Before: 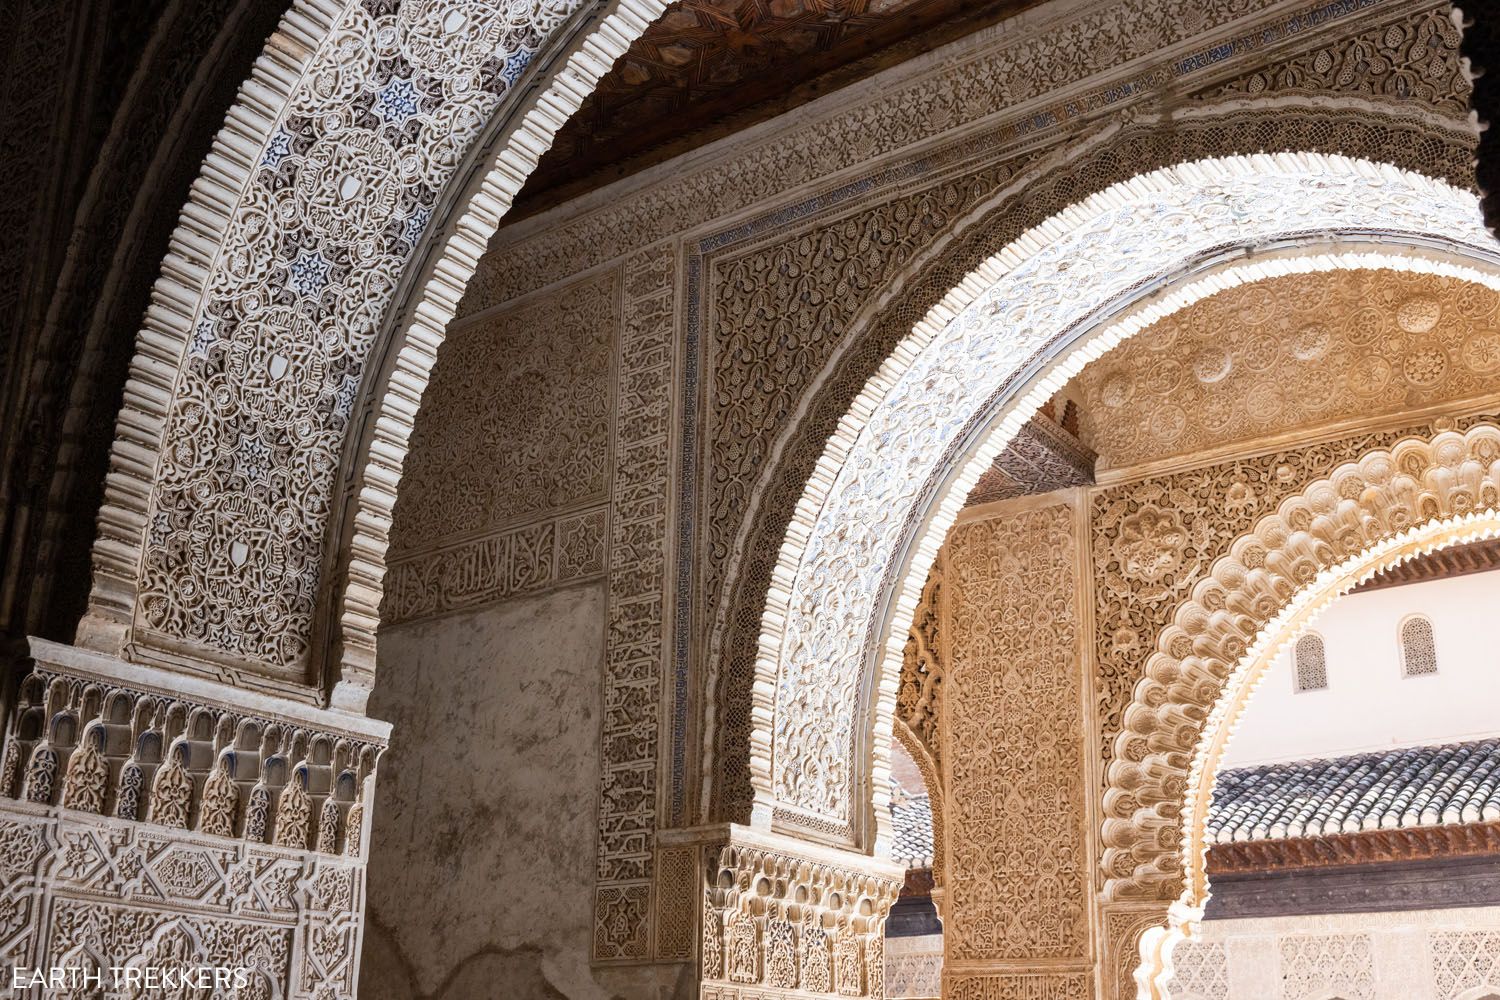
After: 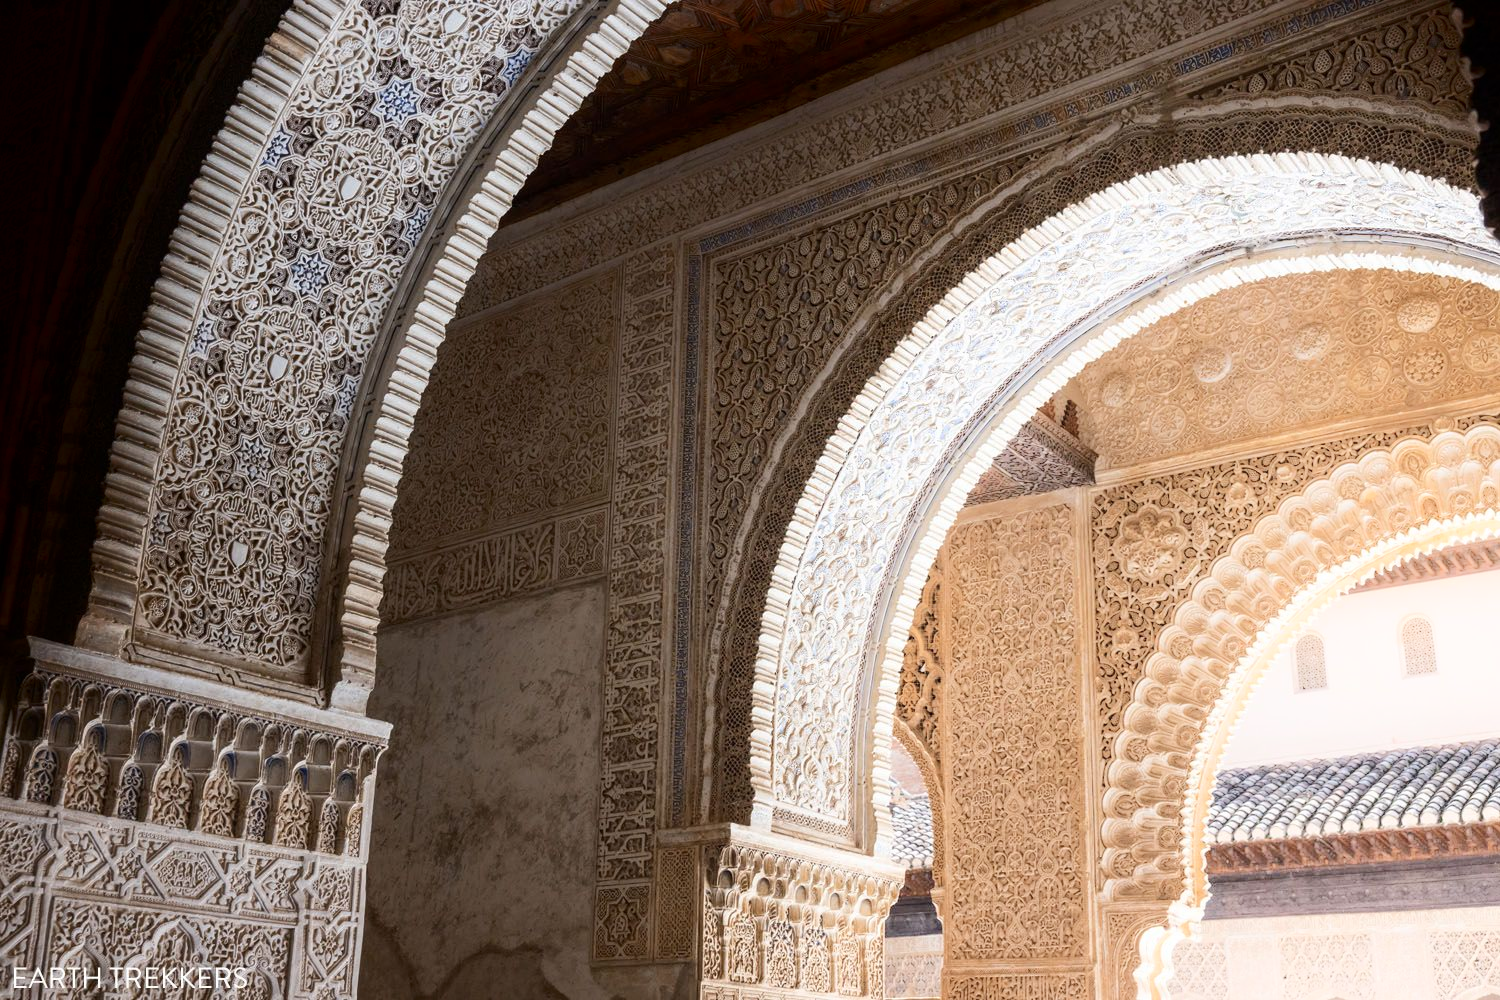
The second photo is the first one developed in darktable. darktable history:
shadows and highlights: shadows -89.11, highlights 88.16, soften with gaussian
